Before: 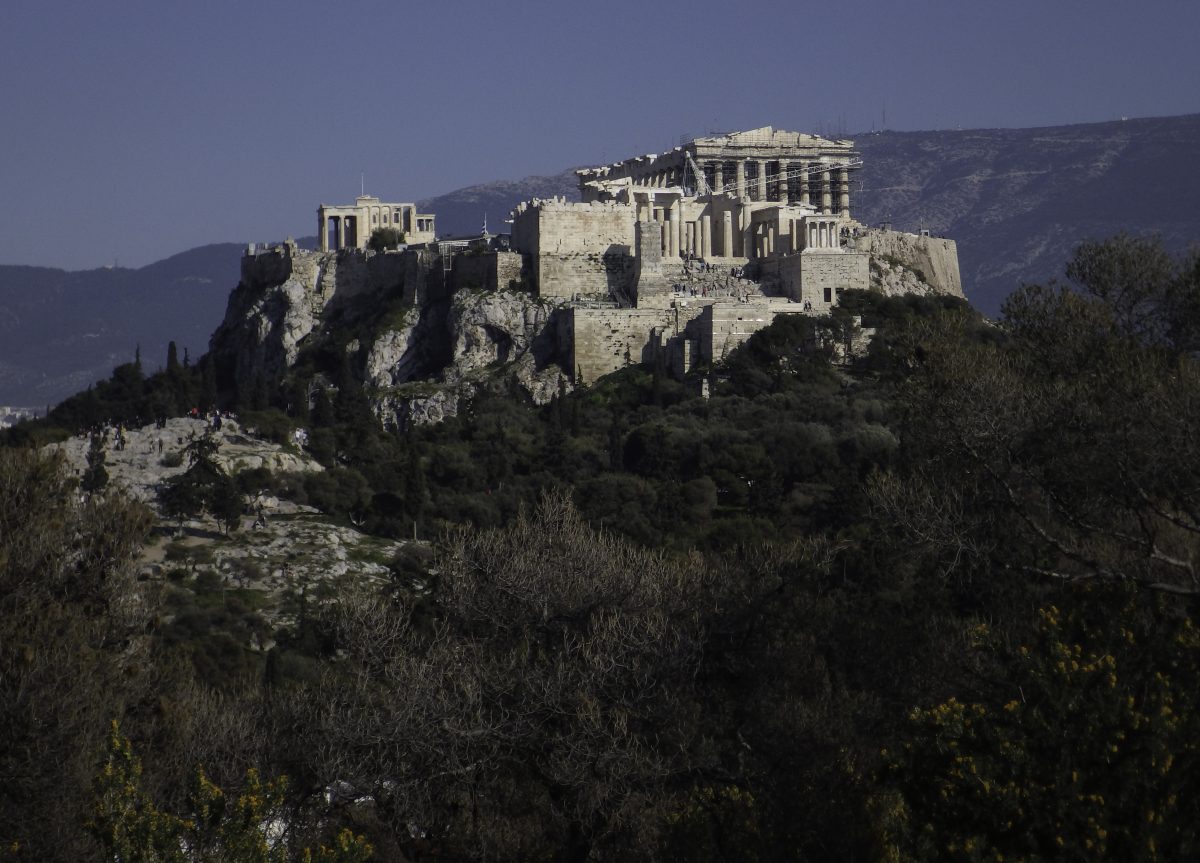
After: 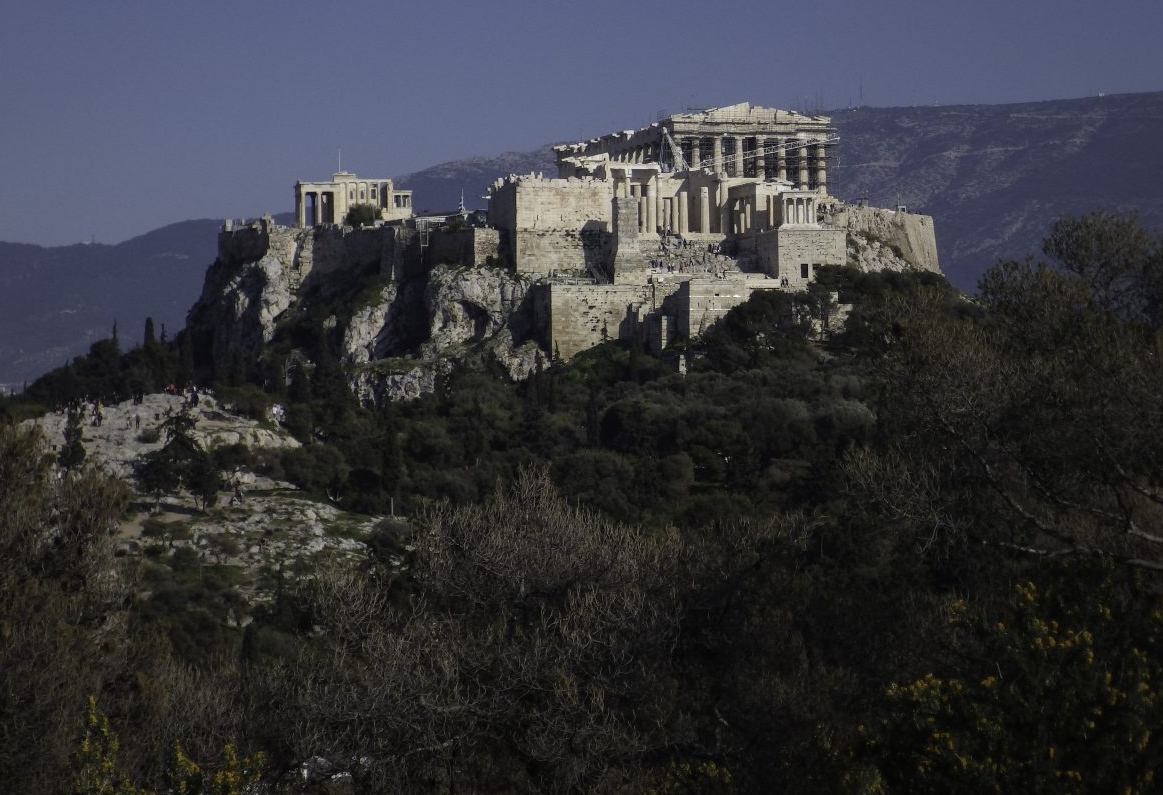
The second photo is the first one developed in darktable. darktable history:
crop: left 1.96%, top 2.871%, right 1.116%, bottom 4.97%
